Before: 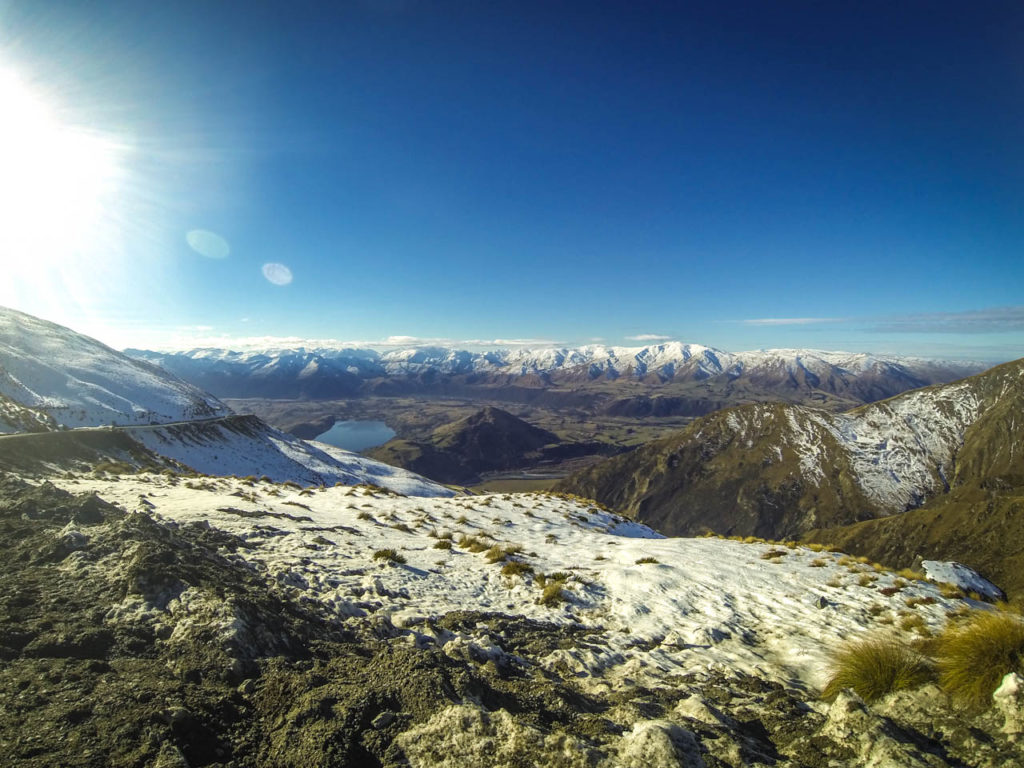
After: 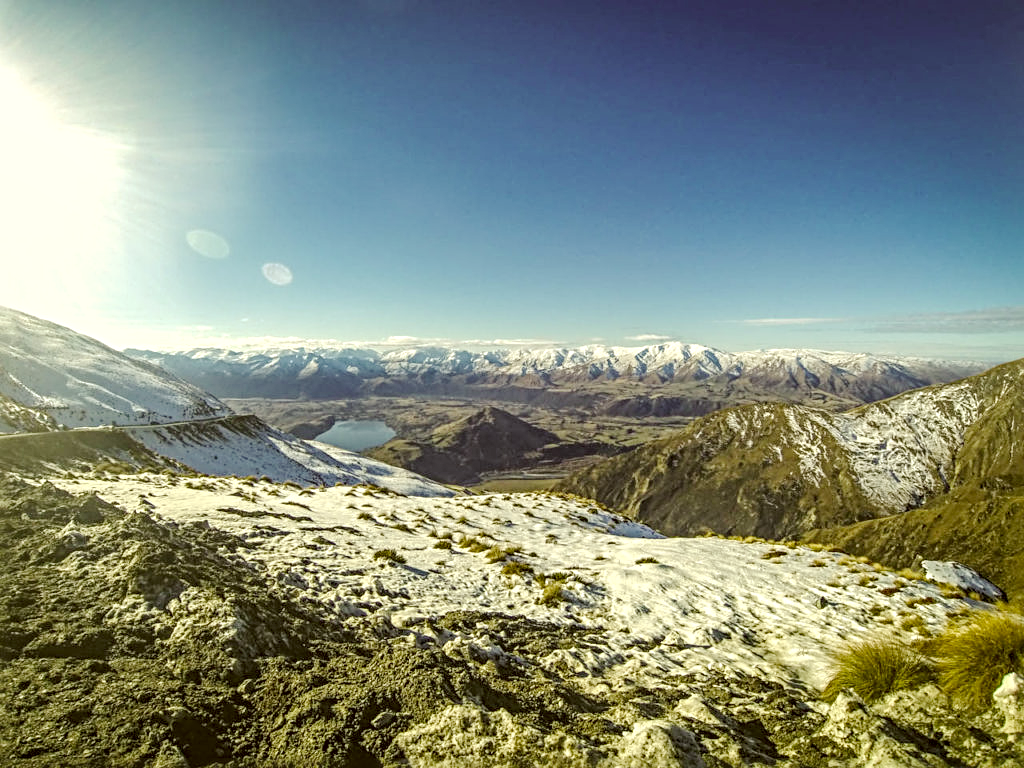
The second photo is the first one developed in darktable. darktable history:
color correction: highlights a* -1.43, highlights b* 10.12, shadows a* 0.395, shadows b* 19.35
base curve: curves: ch0 [(0, 0) (0.158, 0.273) (0.879, 0.895) (1, 1)], preserve colors none
sharpen: radius 4
local contrast: on, module defaults
